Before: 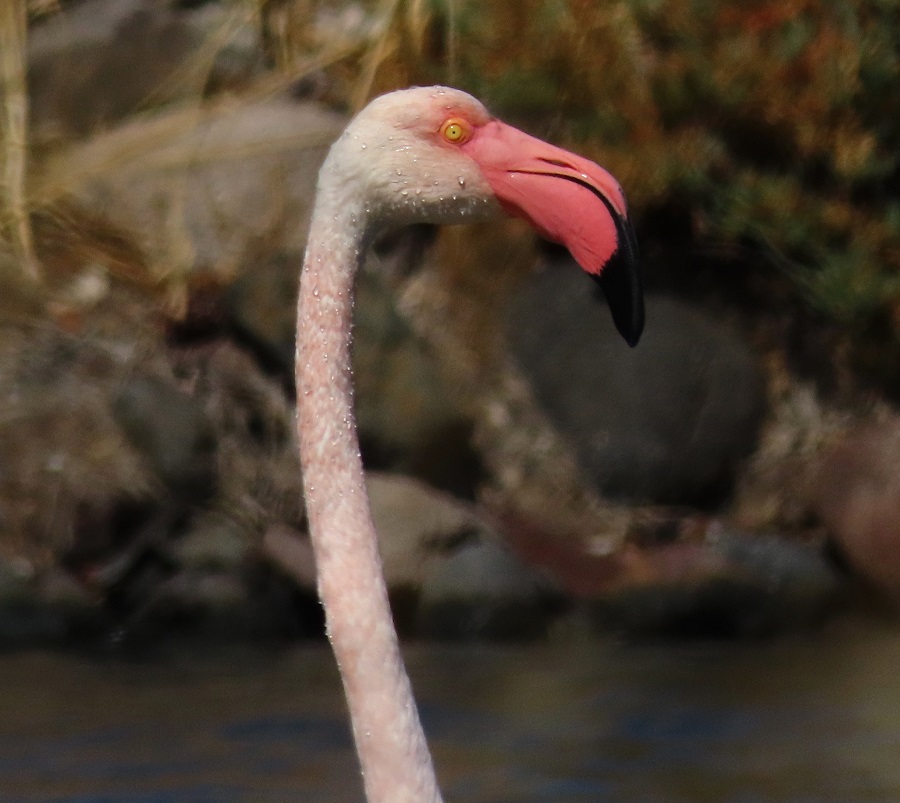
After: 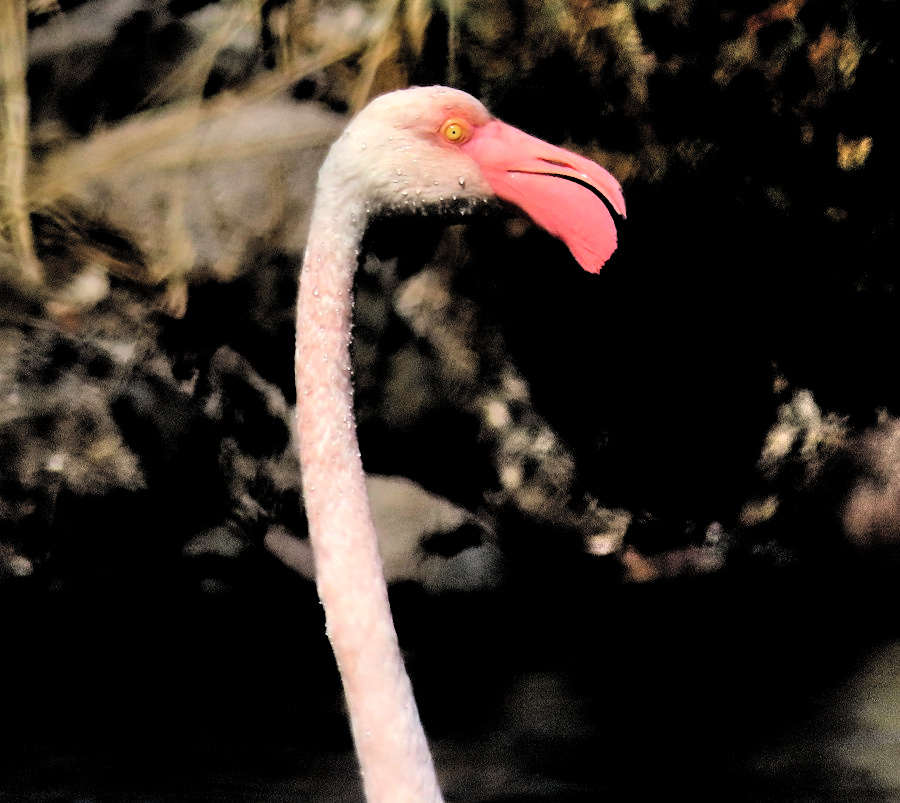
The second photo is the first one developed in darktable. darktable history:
filmic rgb: middle gray luminance 13.55%, black relative exposure -1.97 EV, white relative exposure 3.1 EV, threshold 6 EV, target black luminance 0%, hardness 1.79, latitude 59.23%, contrast 1.728, highlights saturation mix 5%, shadows ↔ highlights balance -37.52%, add noise in highlights 0, color science v3 (2019), use custom middle-gray values true, iterations of high-quality reconstruction 0, contrast in highlights soft, enable highlight reconstruction true
shadows and highlights: shadows color adjustment 97.66%, soften with gaussian
color correction: saturation 0.99
